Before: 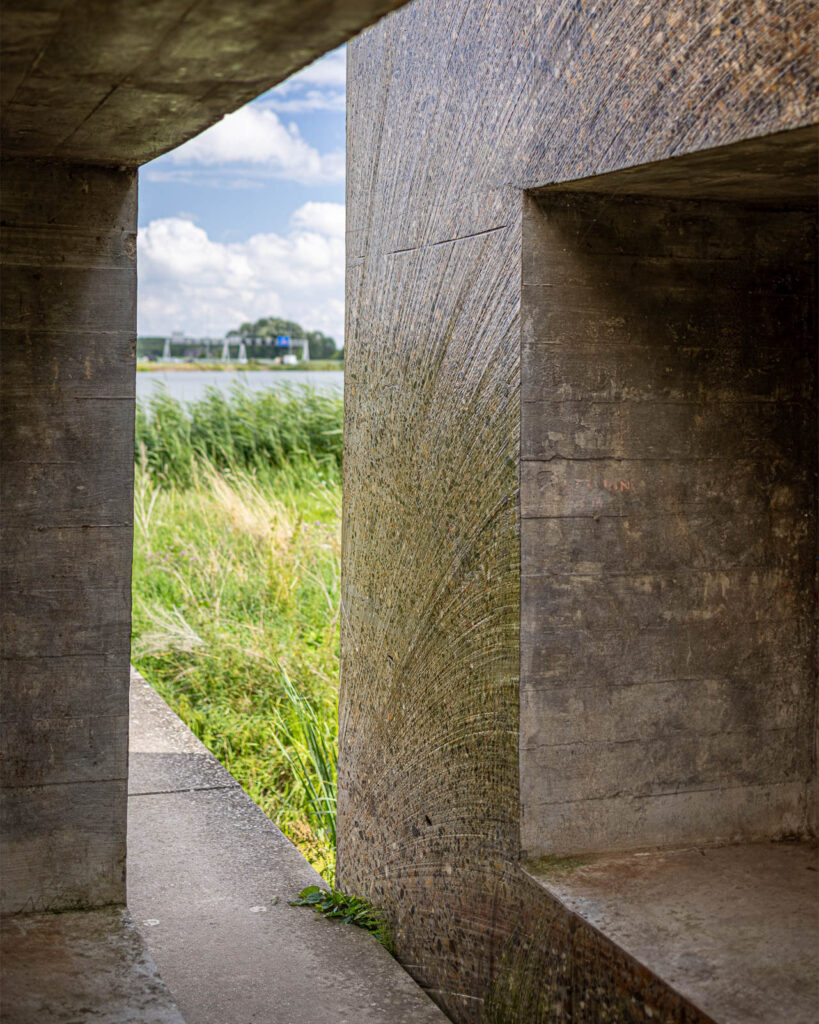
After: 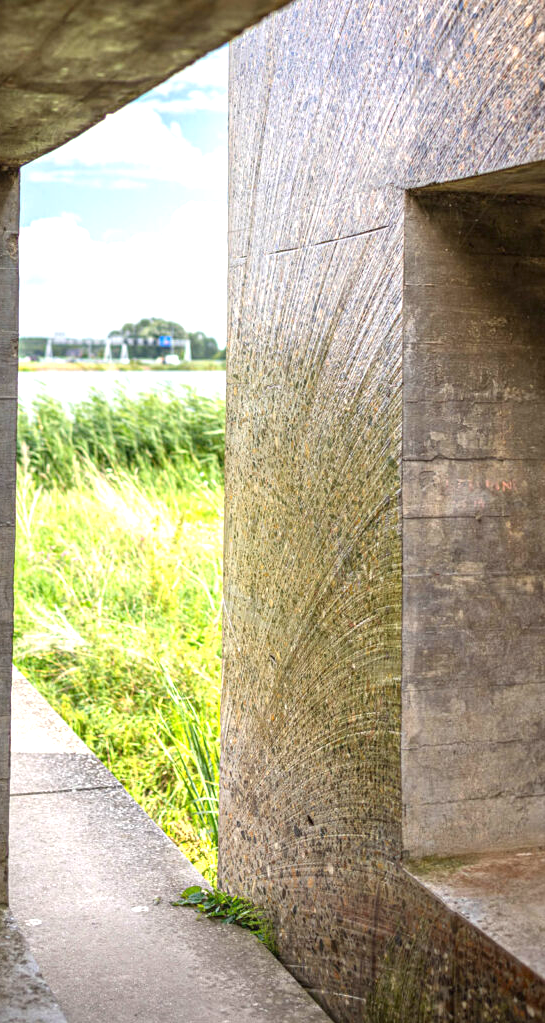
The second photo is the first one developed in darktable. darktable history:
crop and rotate: left 14.436%, right 18.898%
exposure: black level correction 0, exposure 1 EV, compensate exposure bias true, compensate highlight preservation false
